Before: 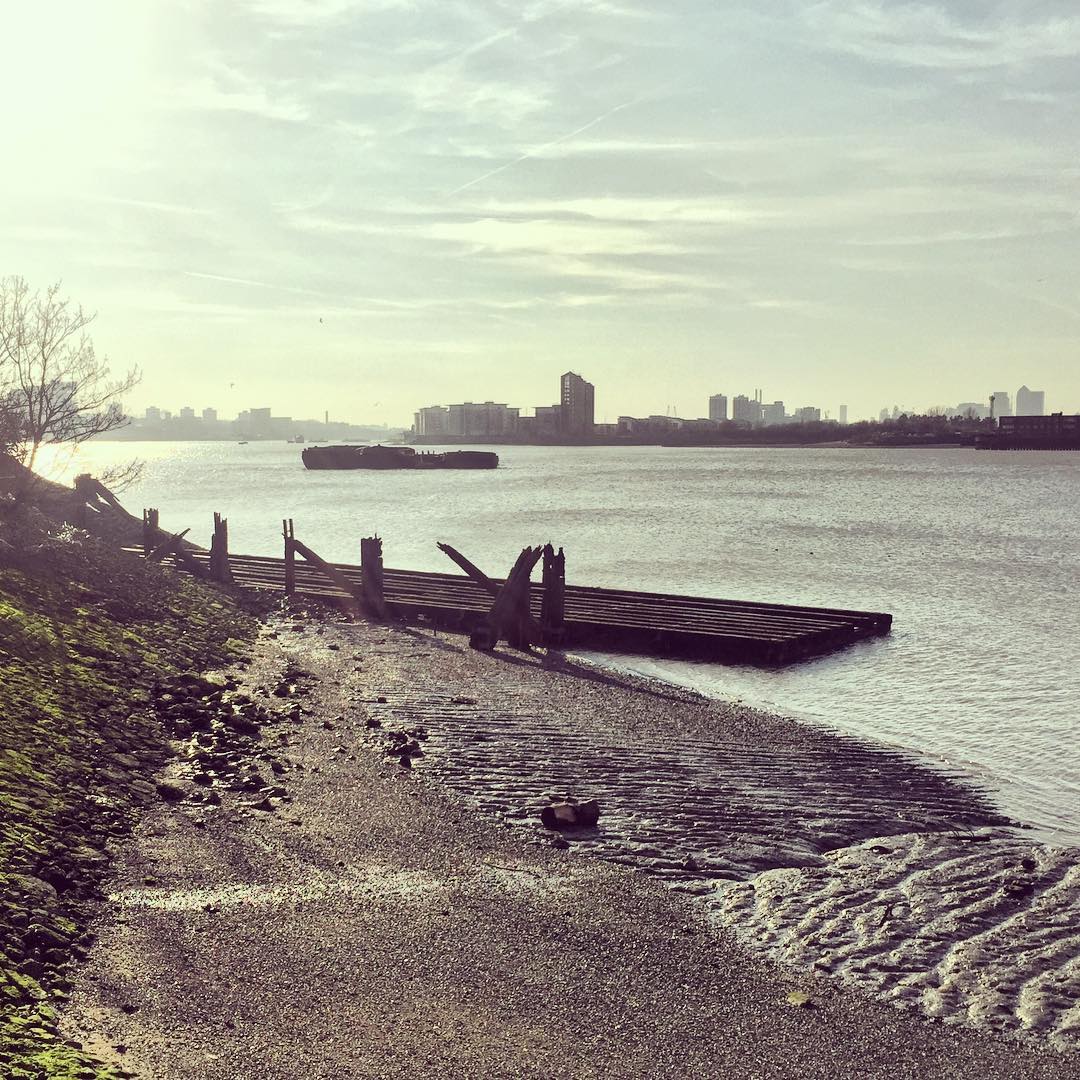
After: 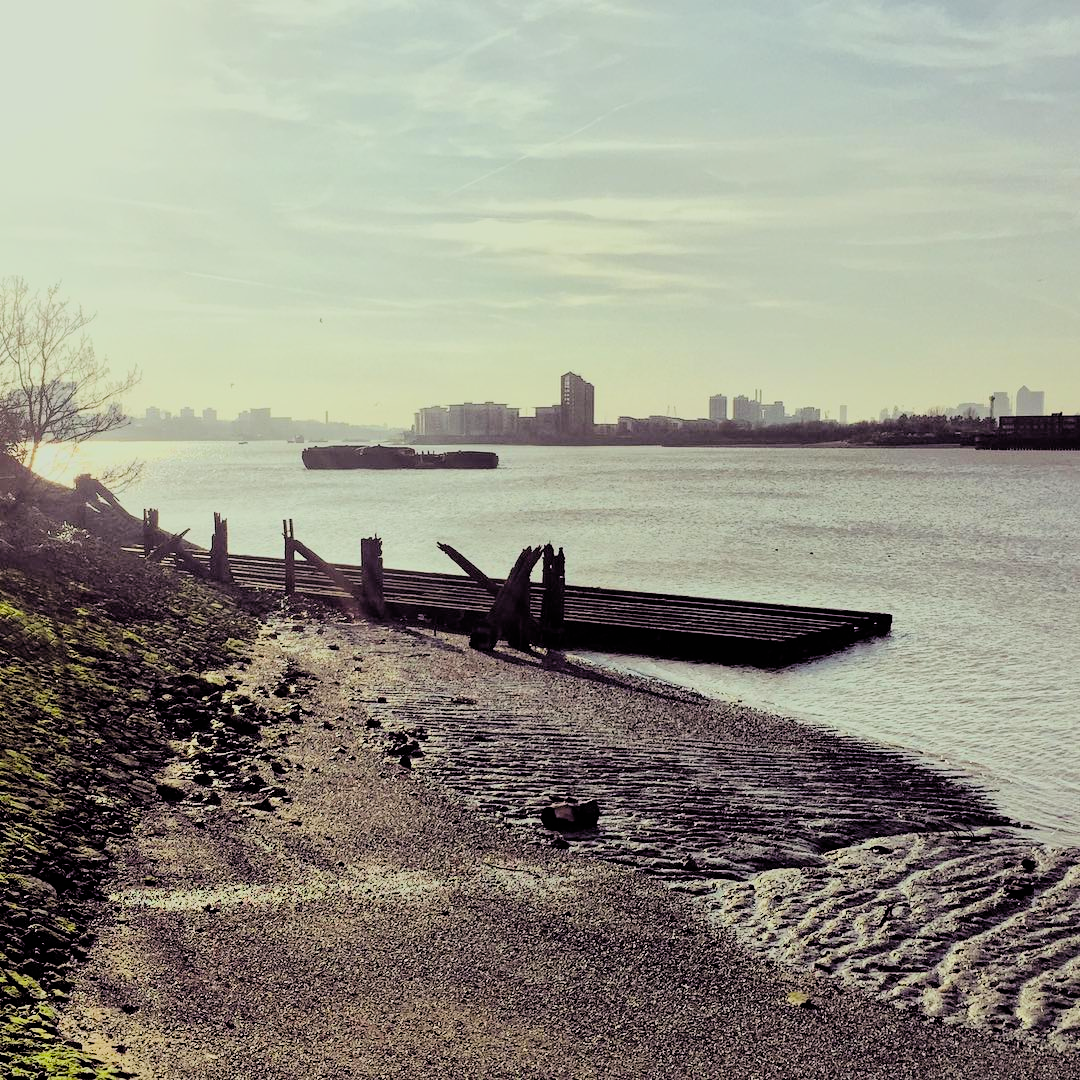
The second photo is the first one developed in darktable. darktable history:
filmic rgb: black relative exposure -4.39 EV, white relative exposure 5.02 EV, hardness 2.23, latitude 40.77%, contrast 1.157, highlights saturation mix 10.31%, shadows ↔ highlights balance 0.912%, add noise in highlights 0.102, color science v4 (2020), type of noise poissonian
